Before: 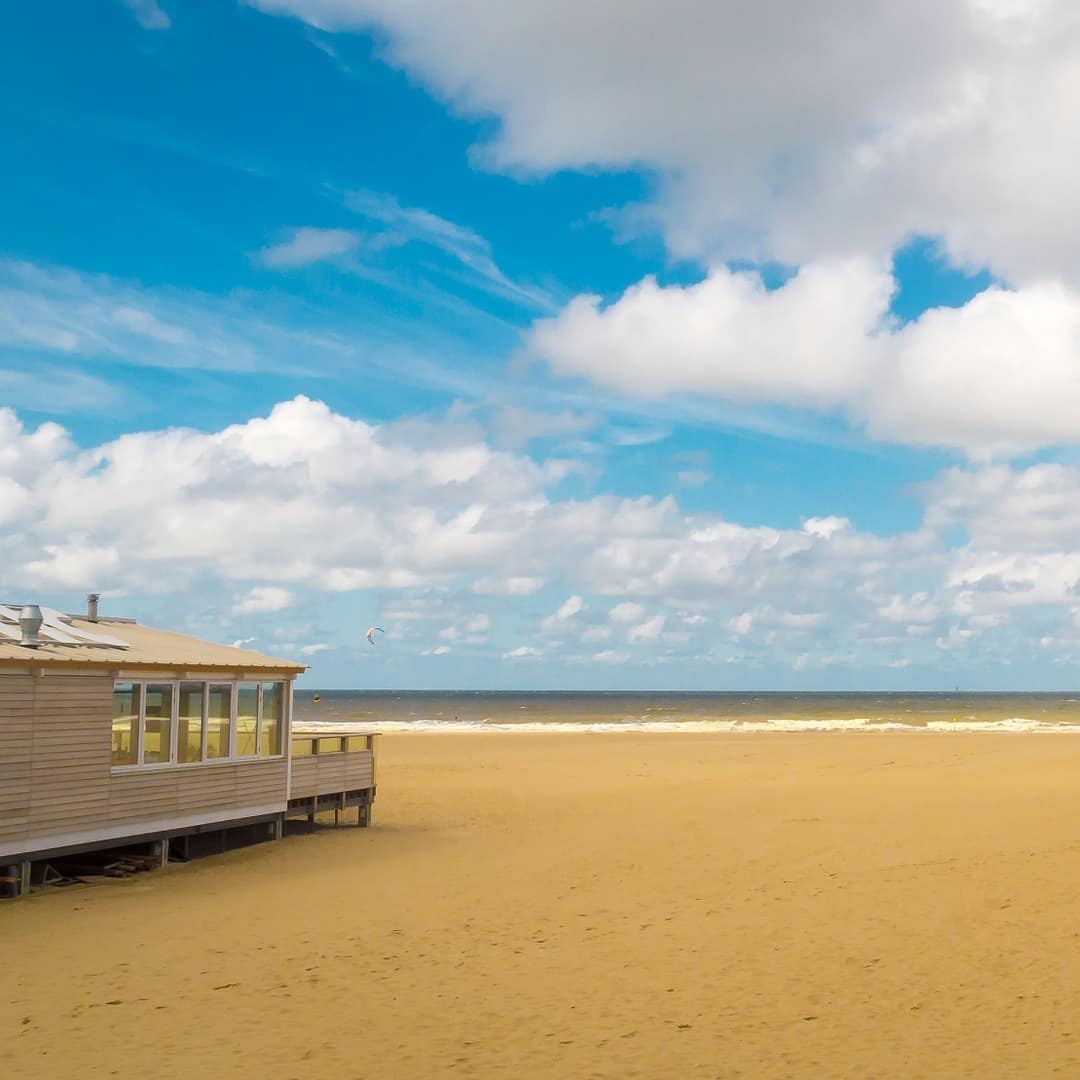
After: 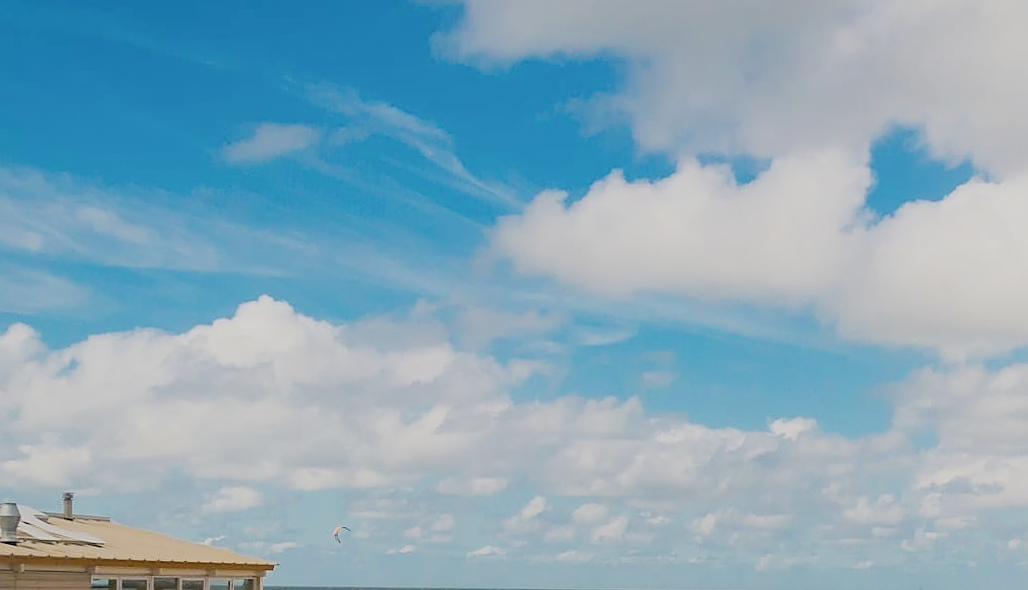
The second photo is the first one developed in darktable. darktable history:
sharpen: on, module defaults
filmic rgb: black relative exposure -16 EV, white relative exposure 6.12 EV, hardness 5.22
rotate and perspective: rotation 0.074°, lens shift (vertical) 0.096, lens shift (horizontal) -0.041, crop left 0.043, crop right 0.952, crop top 0.024, crop bottom 0.979
crop and rotate: top 10.605%, bottom 33.274%
